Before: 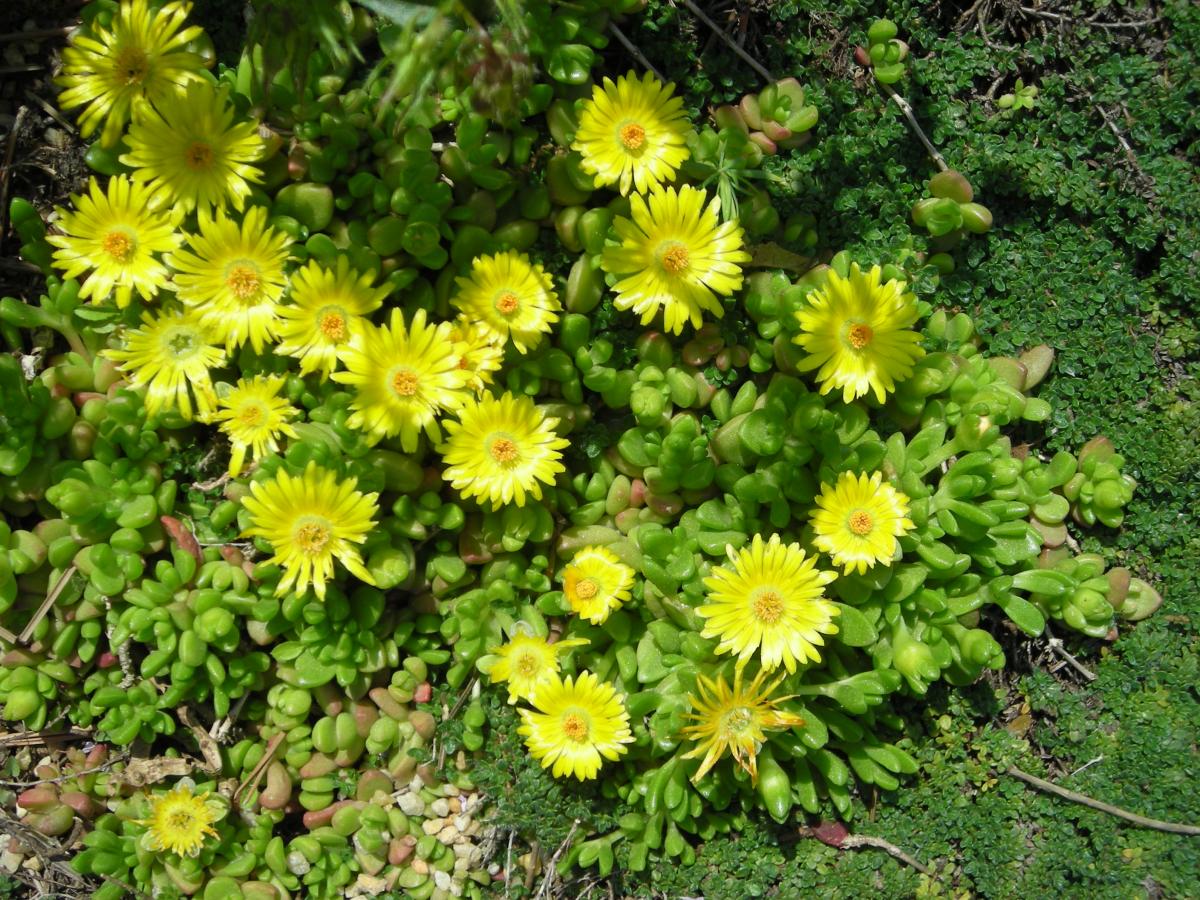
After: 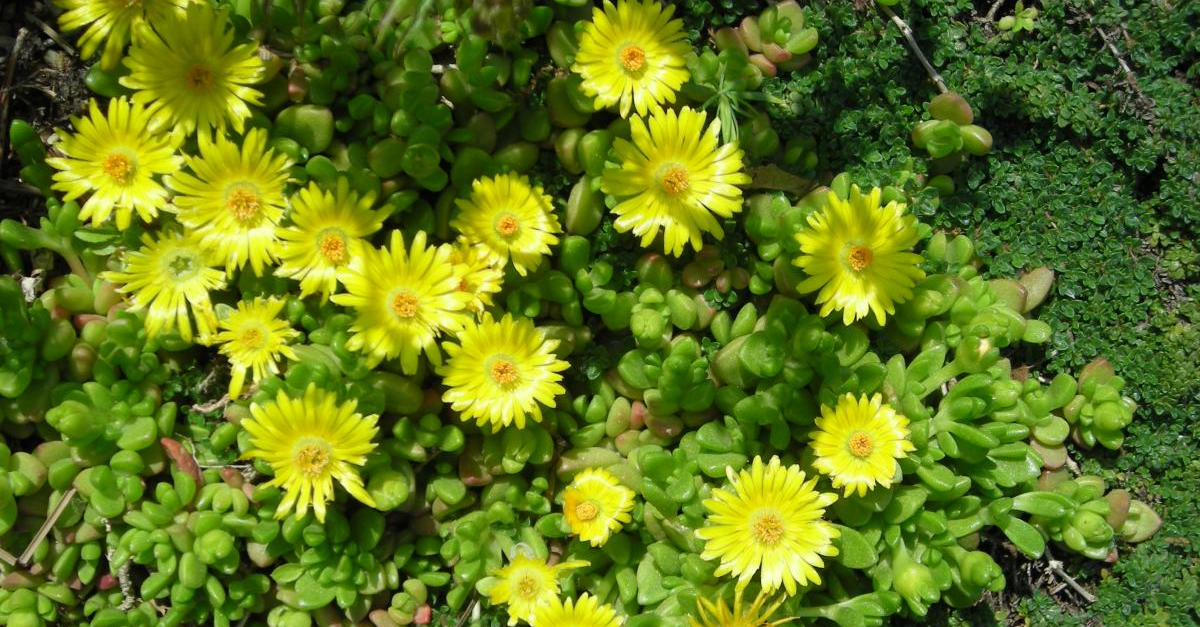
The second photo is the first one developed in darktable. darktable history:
crop and rotate: top 8.752%, bottom 21.533%
